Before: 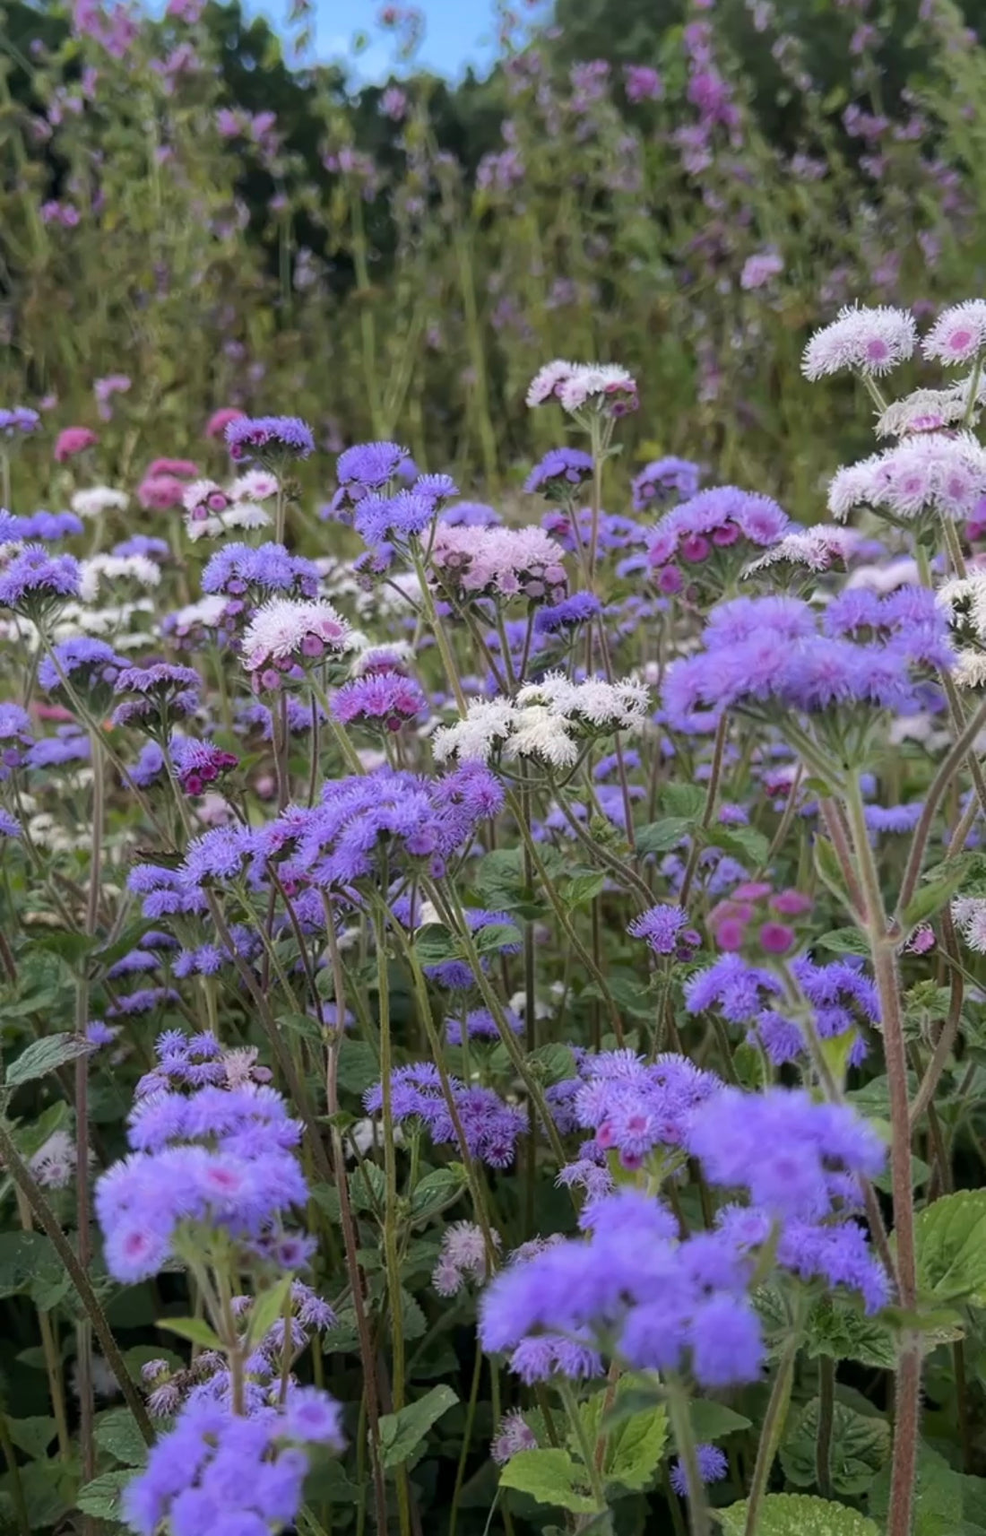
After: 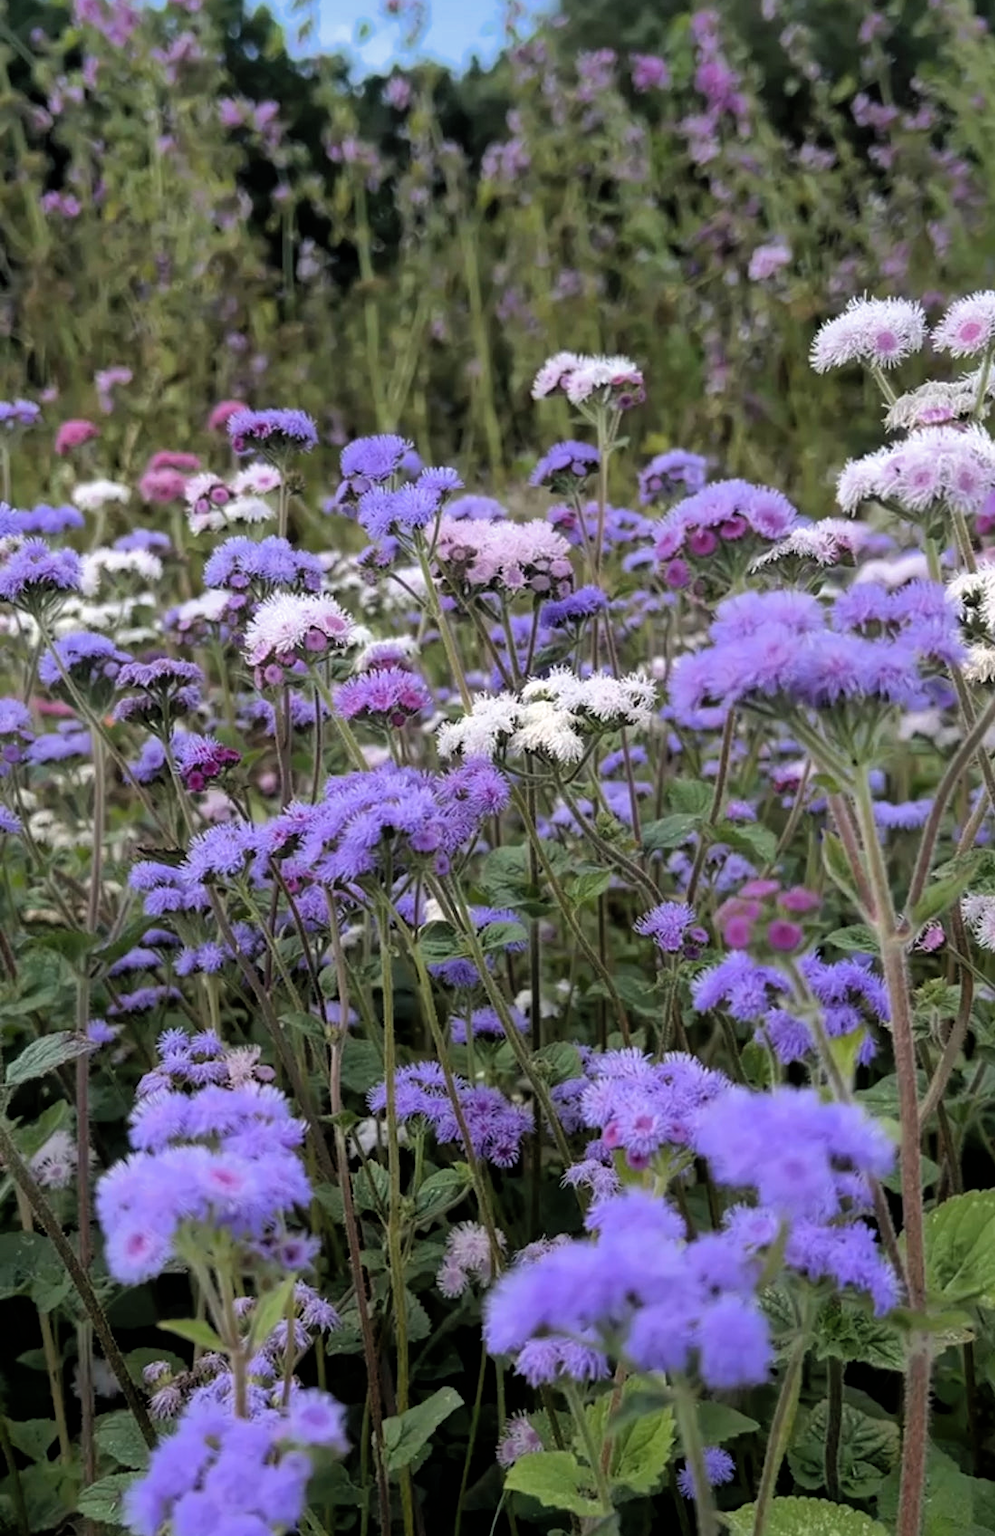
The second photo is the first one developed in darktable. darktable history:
filmic rgb: black relative exposure -8.27 EV, white relative exposure 2.2 EV, target white luminance 99.855%, hardness 7.14, latitude 75.63%, contrast 1.32, highlights saturation mix -2.61%, shadows ↔ highlights balance 30.16%, iterations of high-quality reconstruction 0
crop: top 0.806%, right 0.087%
shadows and highlights: on, module defaults
